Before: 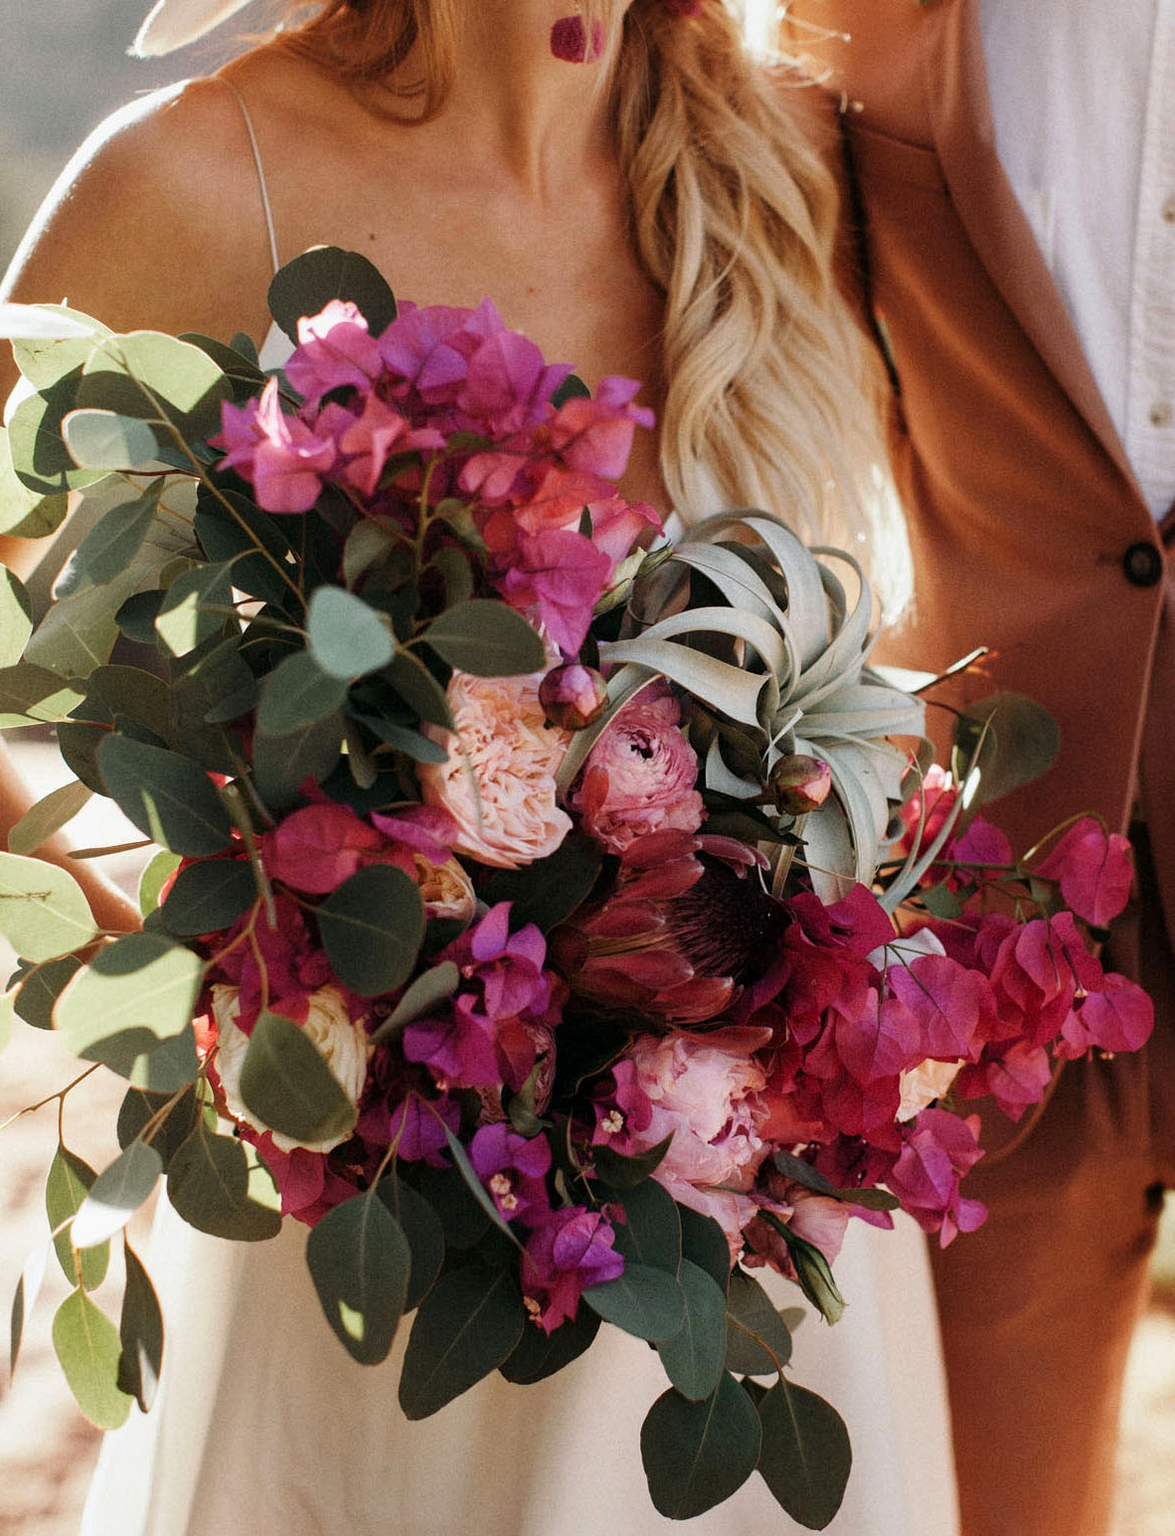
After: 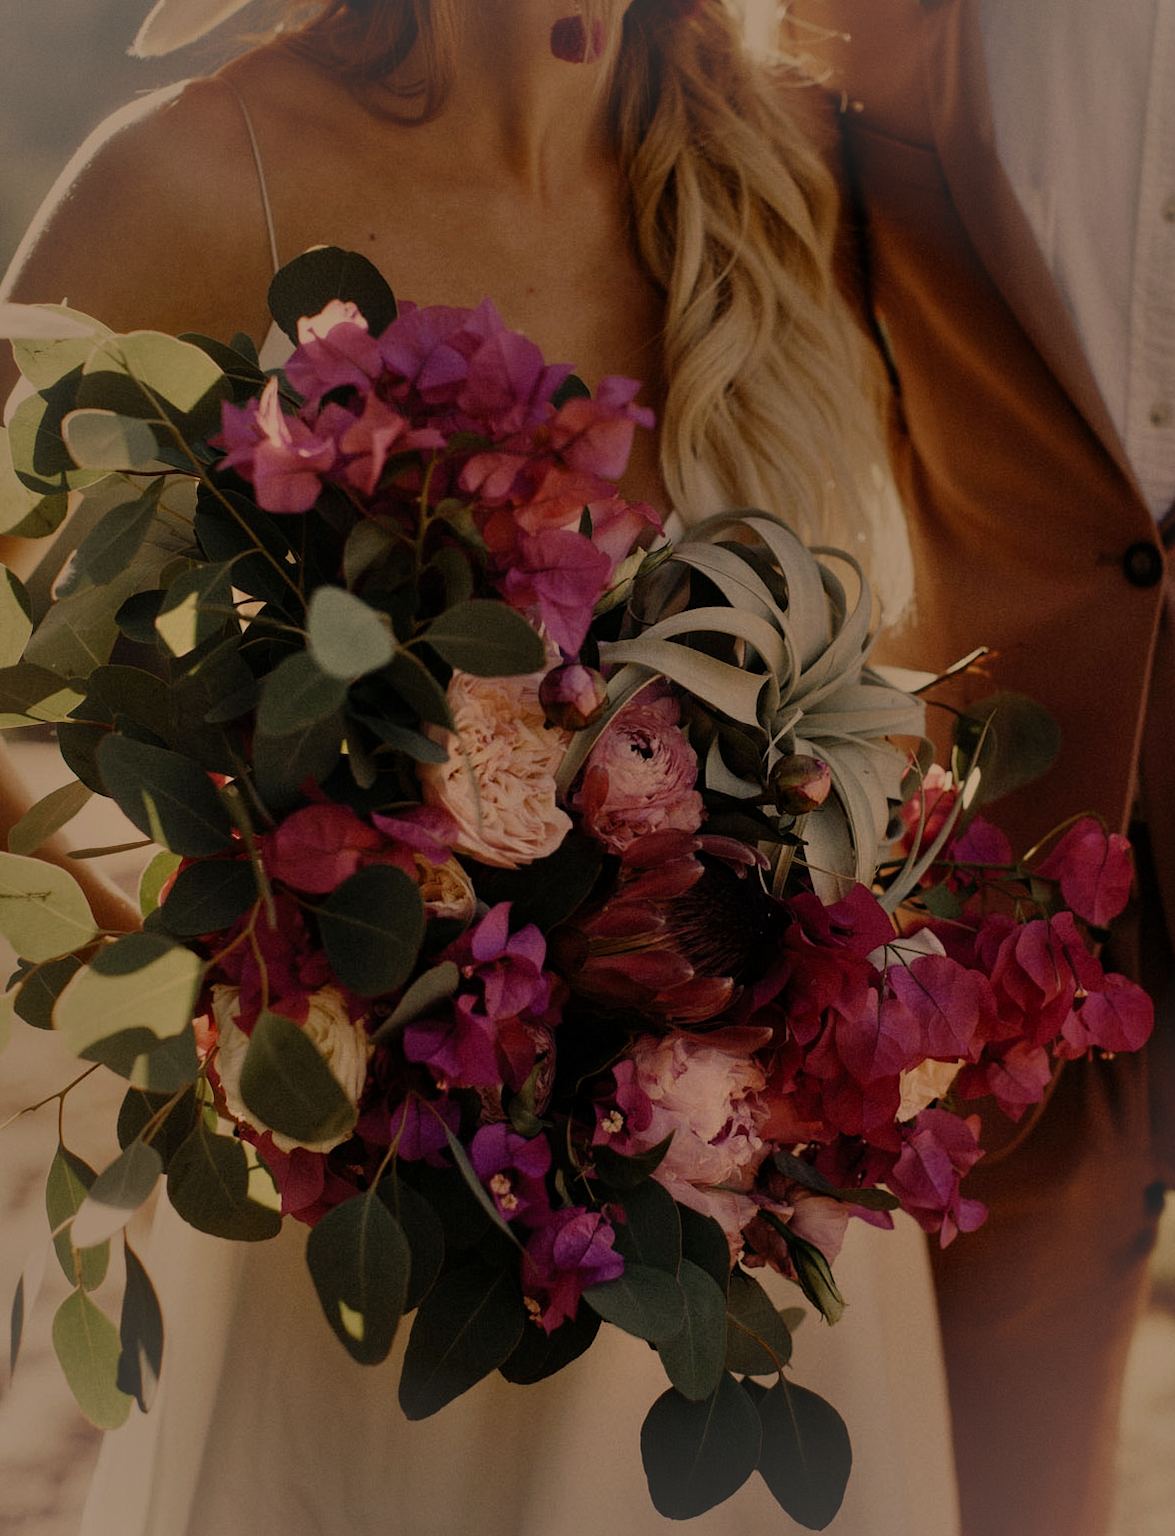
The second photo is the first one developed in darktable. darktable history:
exposure: exposure -1.962 EV, compensate exposure bias true, compensate highlight preservation false
color correction: highlights a* 14.86, highlights b* 31.05
vignetting: brightness 0.062, saturation 0
contrast brightness saturation: saturation -0.048
shadows and highlights: shadows 37.7, highlights -27.75, soften with gaussian
